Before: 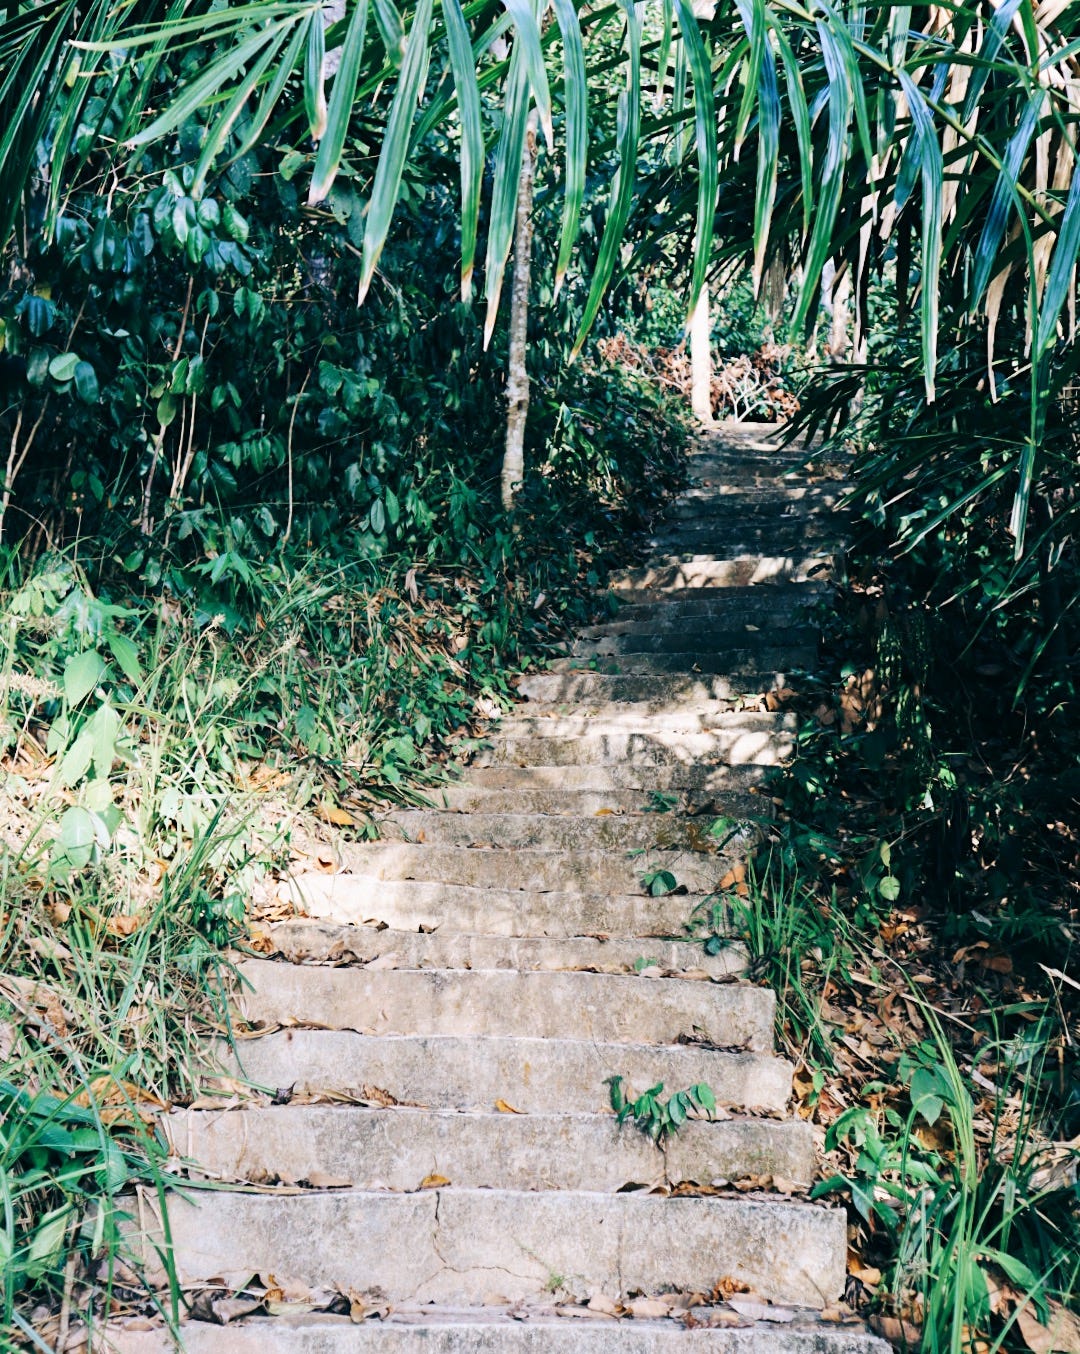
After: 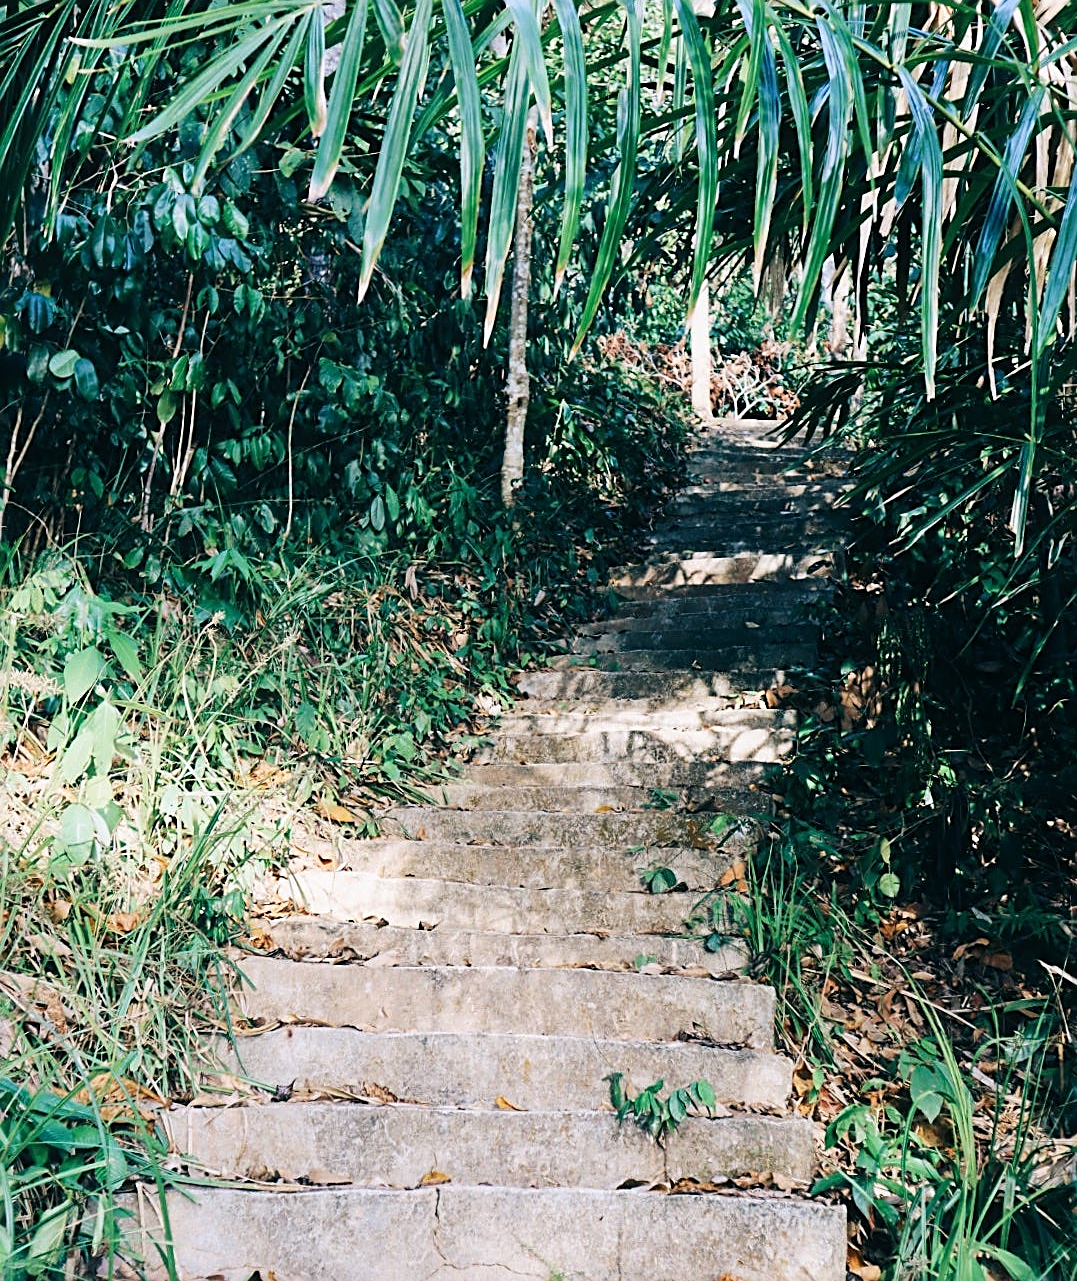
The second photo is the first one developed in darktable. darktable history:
sharpen: on, module defaults
contrast equalizer: y [[0.5, 0.5, 0.472, 0.5, 0.5, 0.5], [0.5 ×6], [0.5 ×6], [0 ×6], [0 ×6]]
crop: top 0.262%, right 0.256%, bottom 5.098%
